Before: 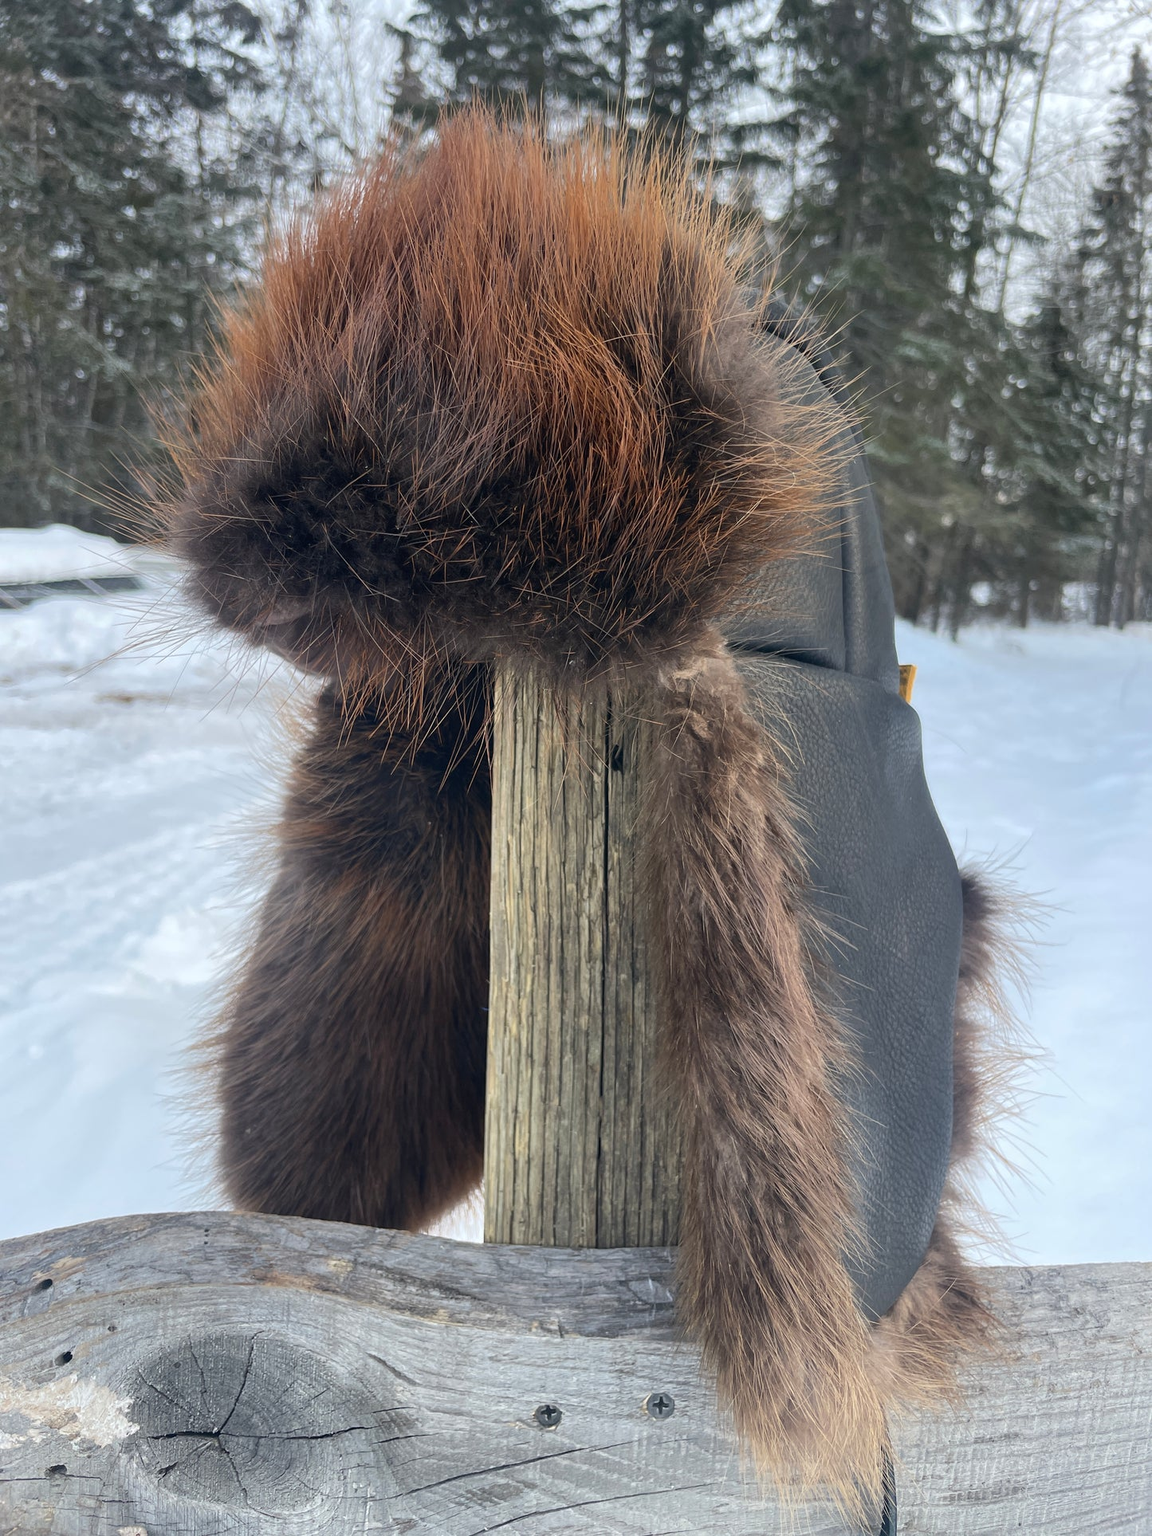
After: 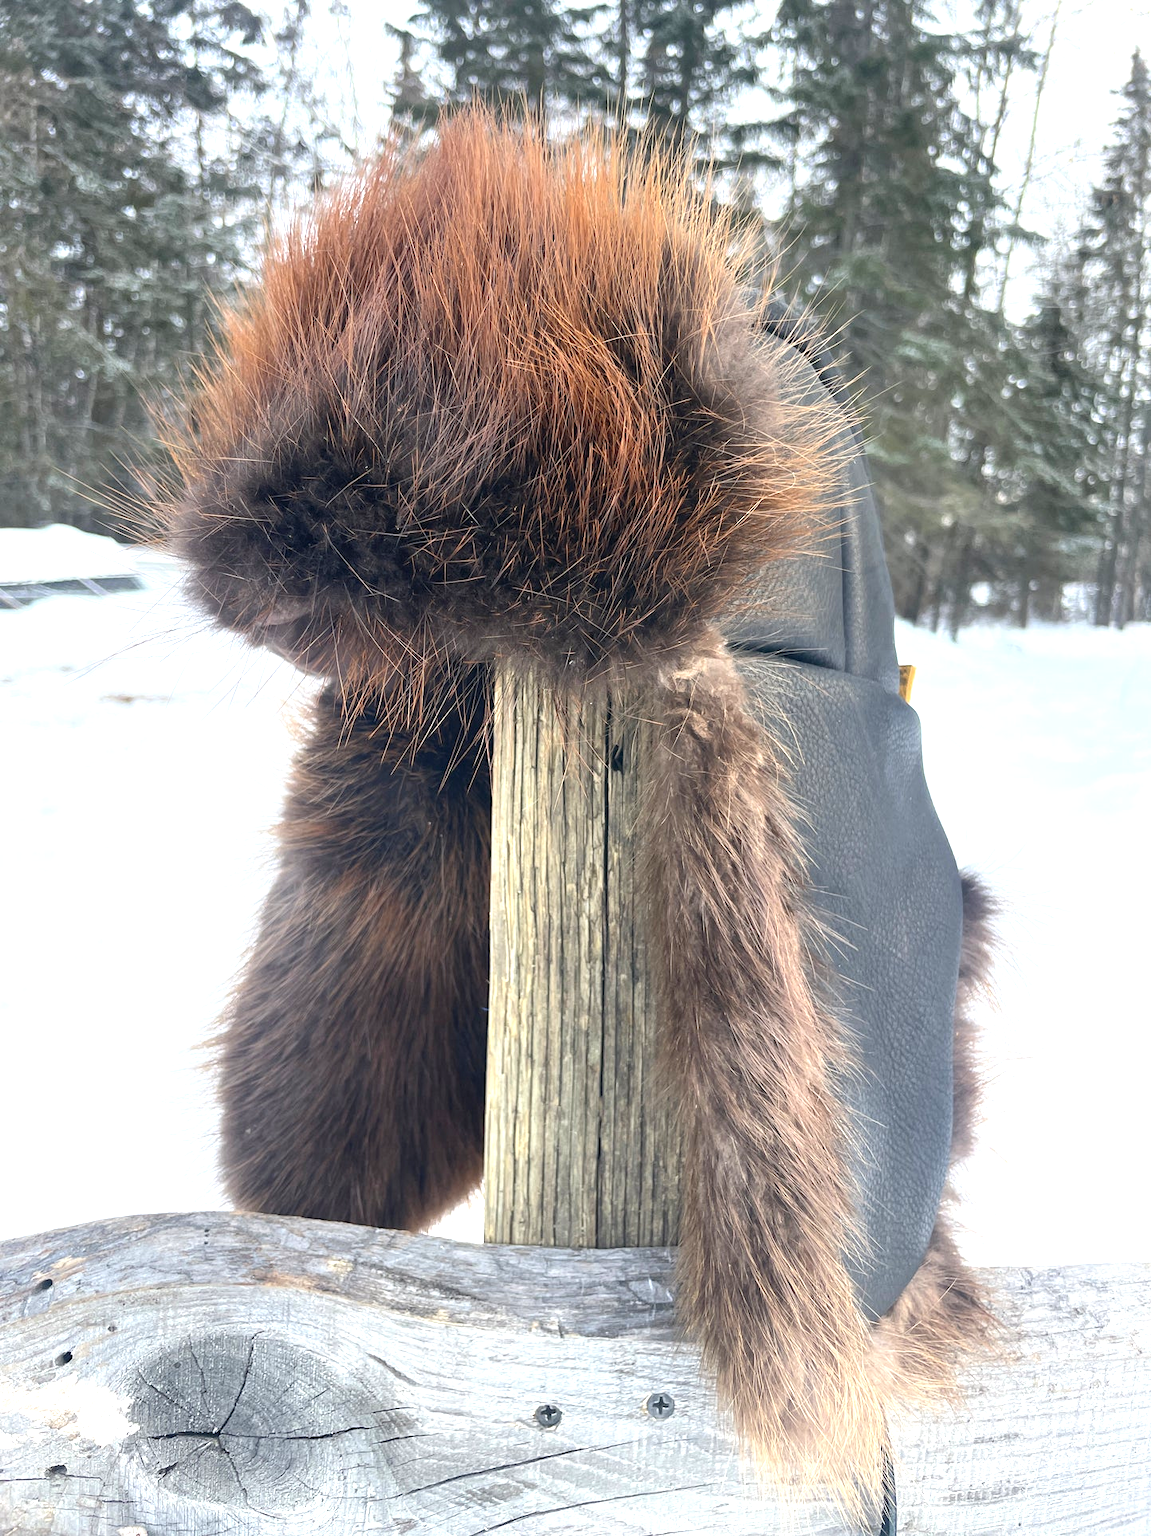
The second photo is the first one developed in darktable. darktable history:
exposure: exposure 0.999 EV, compensate highlight preservation false
